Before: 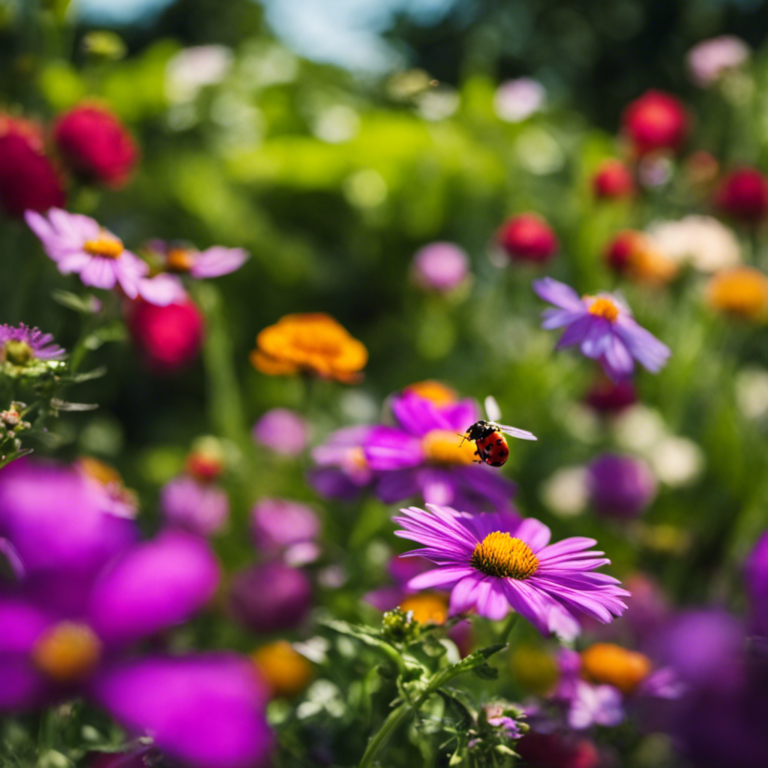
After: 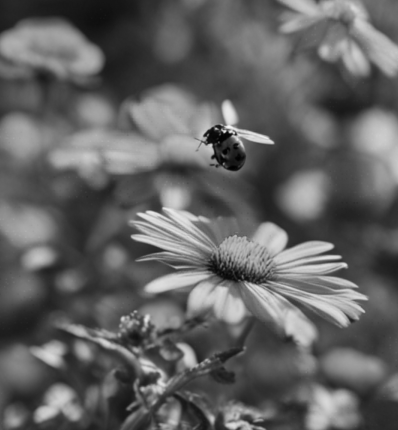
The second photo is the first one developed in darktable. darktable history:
crop: left 34.255%, top 38.666%, right 13.914%, bottom 5.256%
color calibration: output gray [0.28, 0.41, 0.31, 0], illuminant as shot in camera, x 0.358, y 0.373, temperature 4628.91 K
